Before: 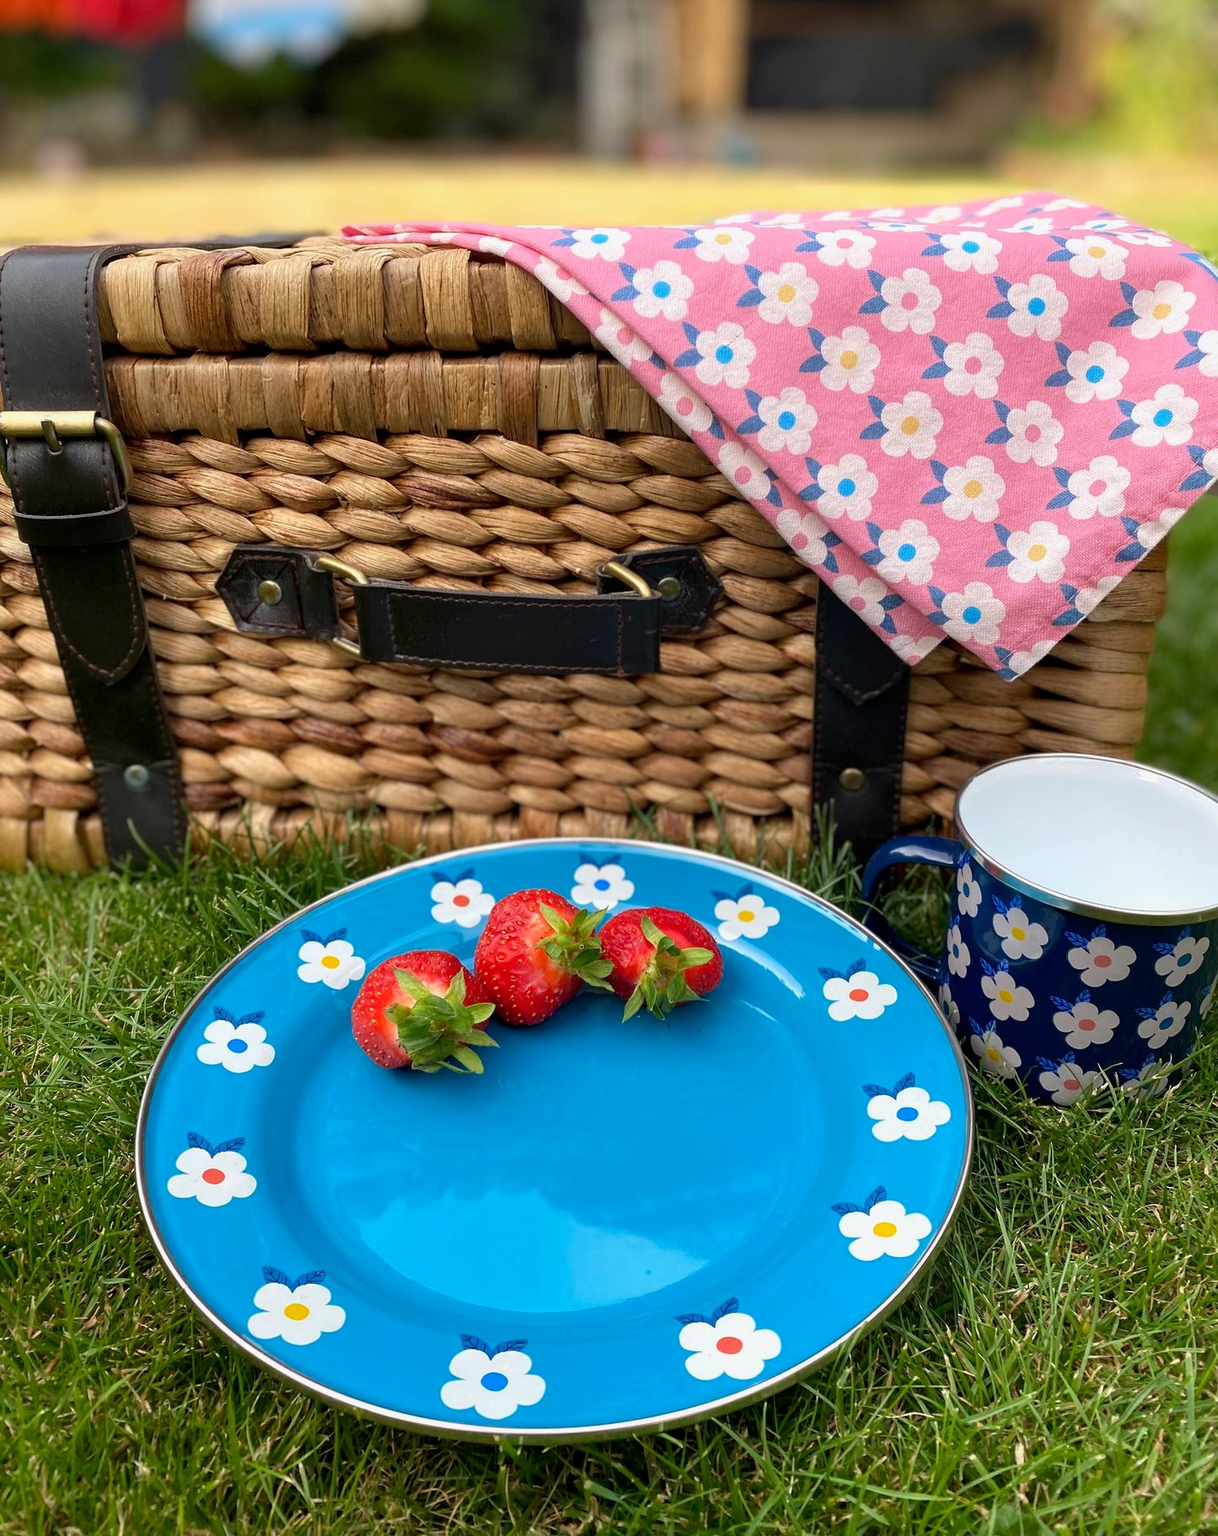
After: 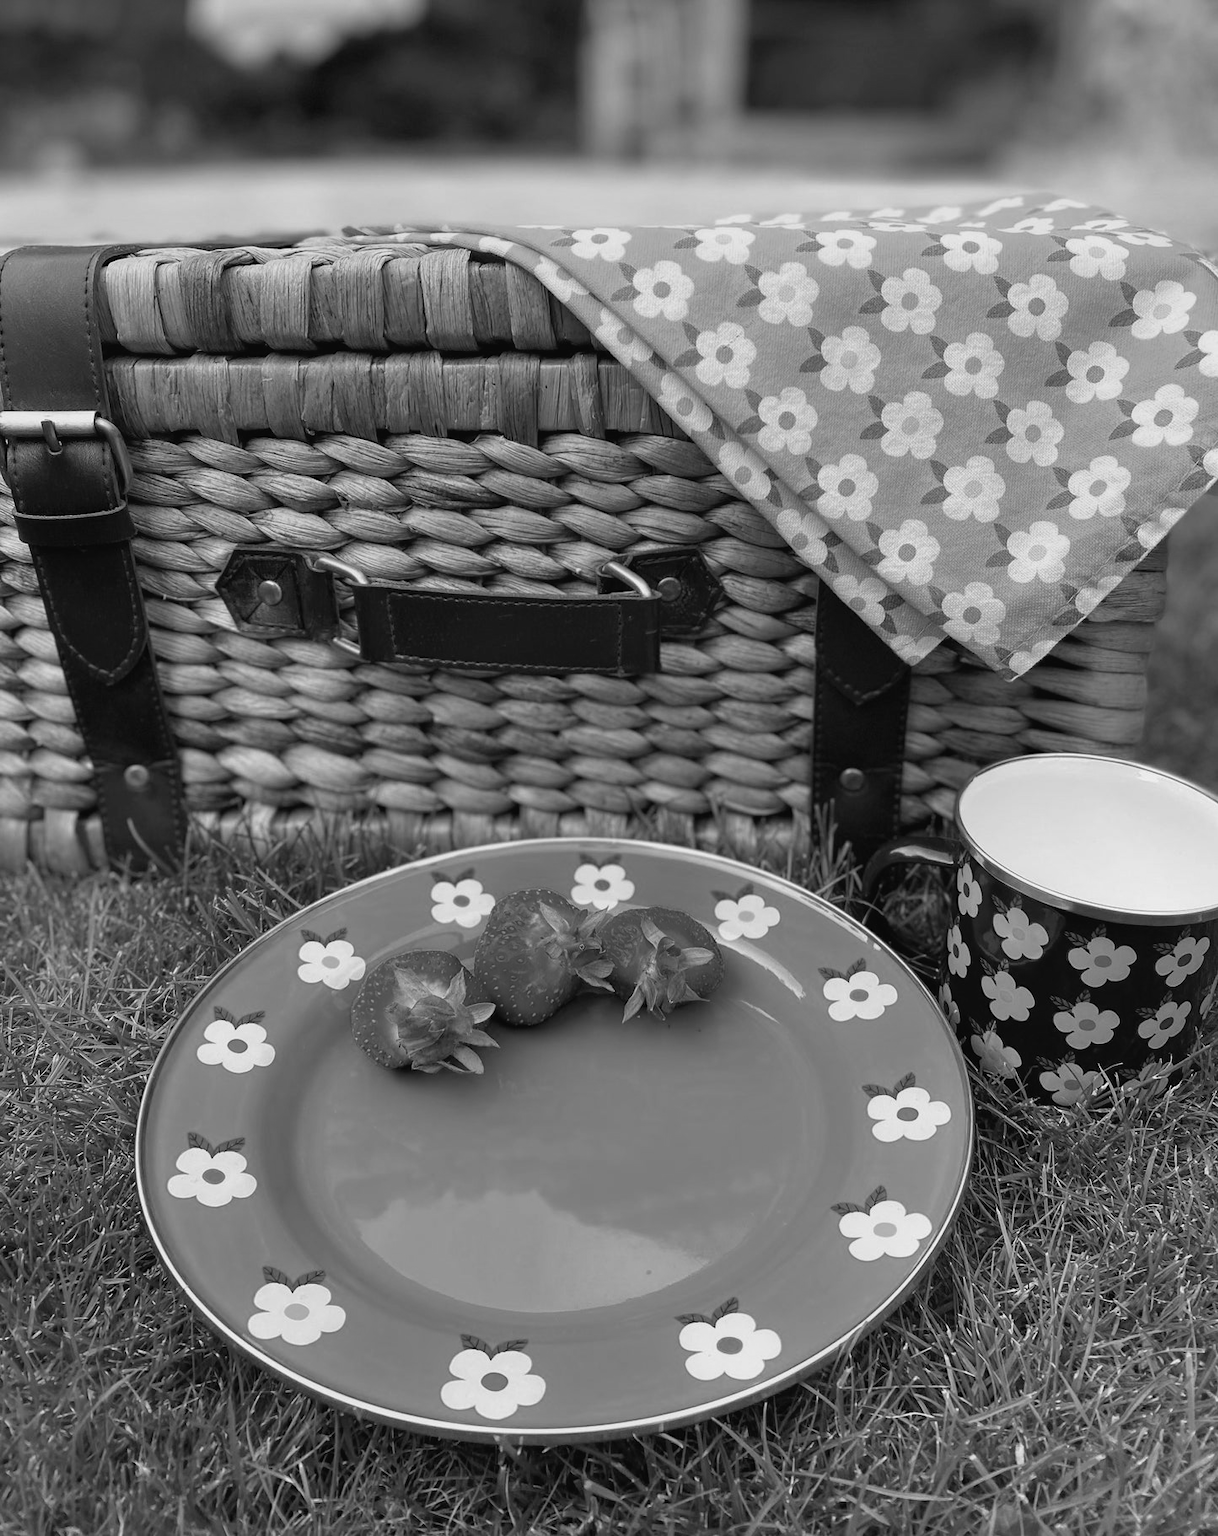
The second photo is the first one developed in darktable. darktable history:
monochrome: a -11.7, b 1.62, size 0.5, highlights 0.38
contrast brightness saturation: contrast -0.05, saturation -0.41
color balance rgb: perceptual saturation grading › global saturation 25%, global vibrance 20%
